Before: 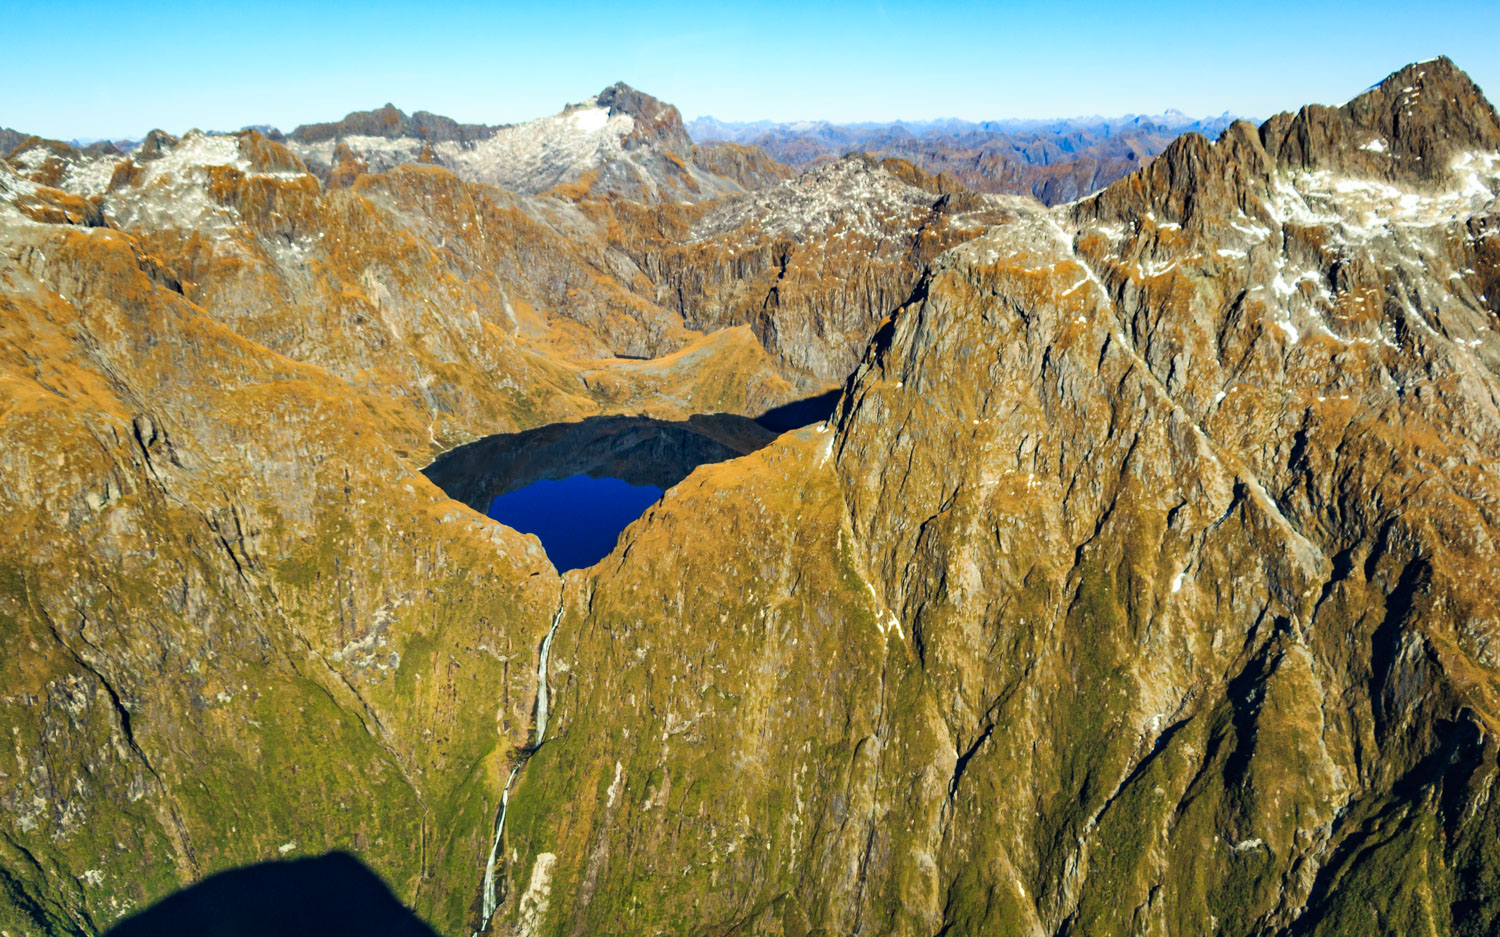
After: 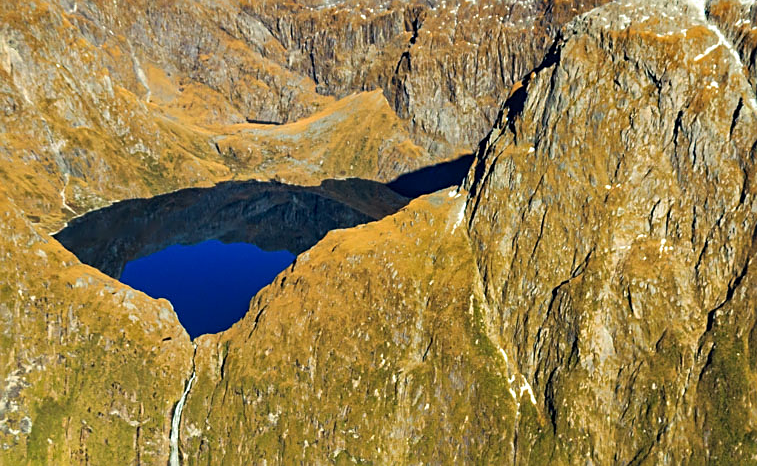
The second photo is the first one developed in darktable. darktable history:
crop: left 24.578%, top 25.176%, right 24.914%, bottom 25.04%
sharpen: on, module defaults
